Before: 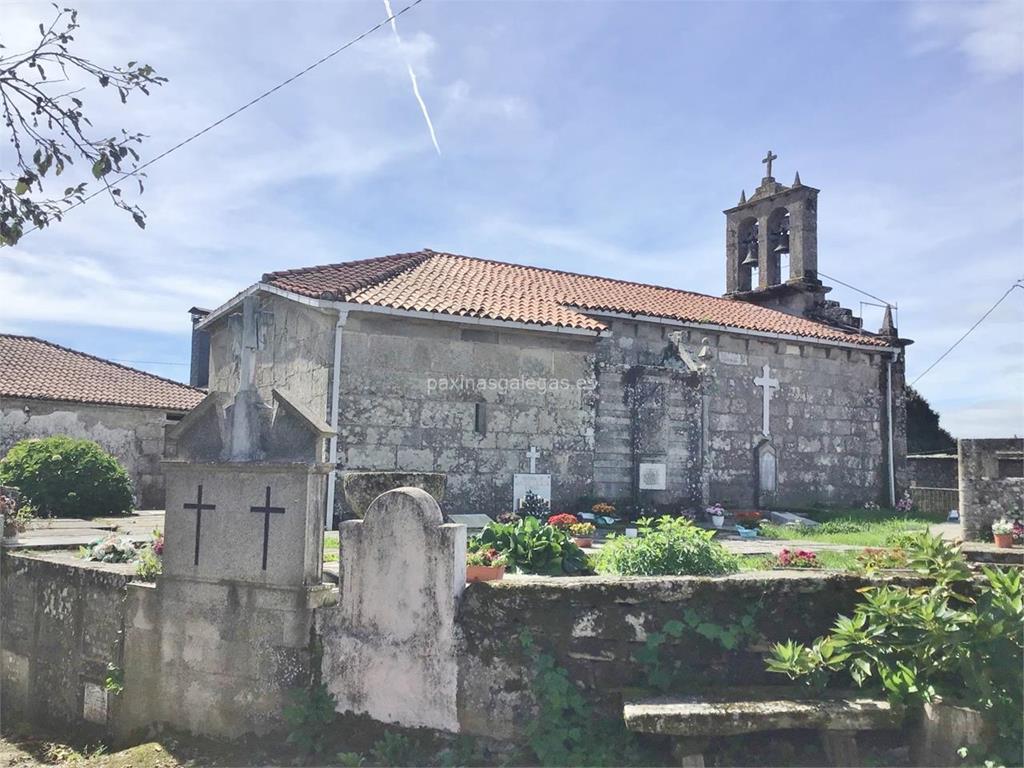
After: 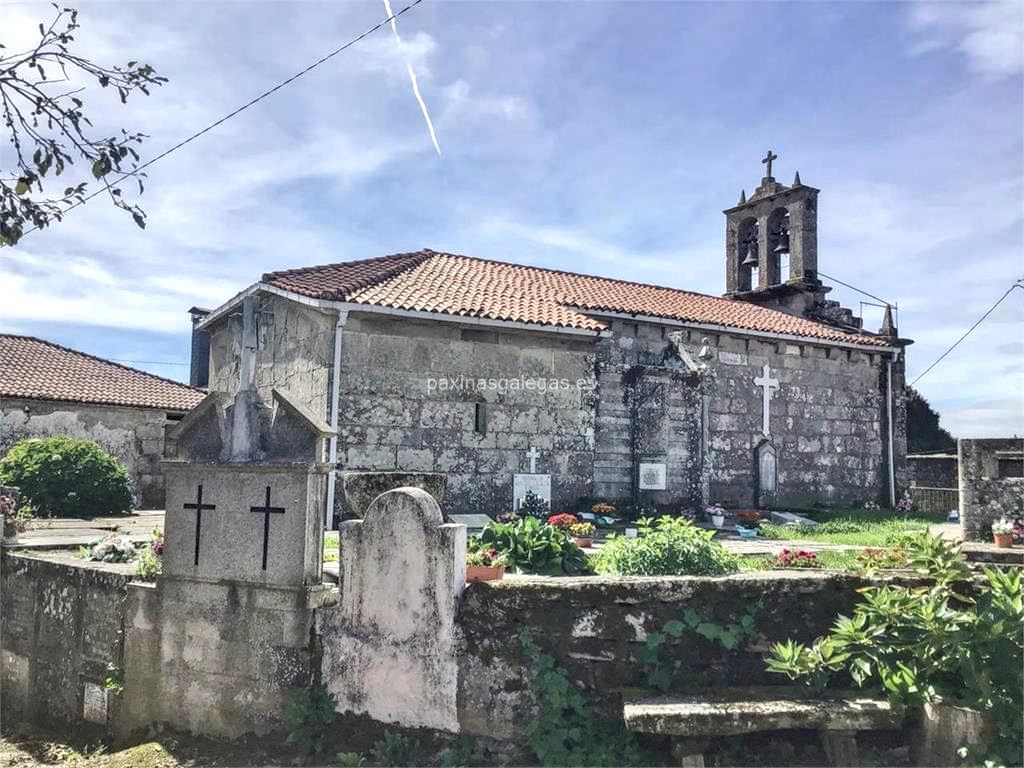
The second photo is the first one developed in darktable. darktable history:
local contrast: detail 150%
haze removal: compatibility mode true, adaptive false
